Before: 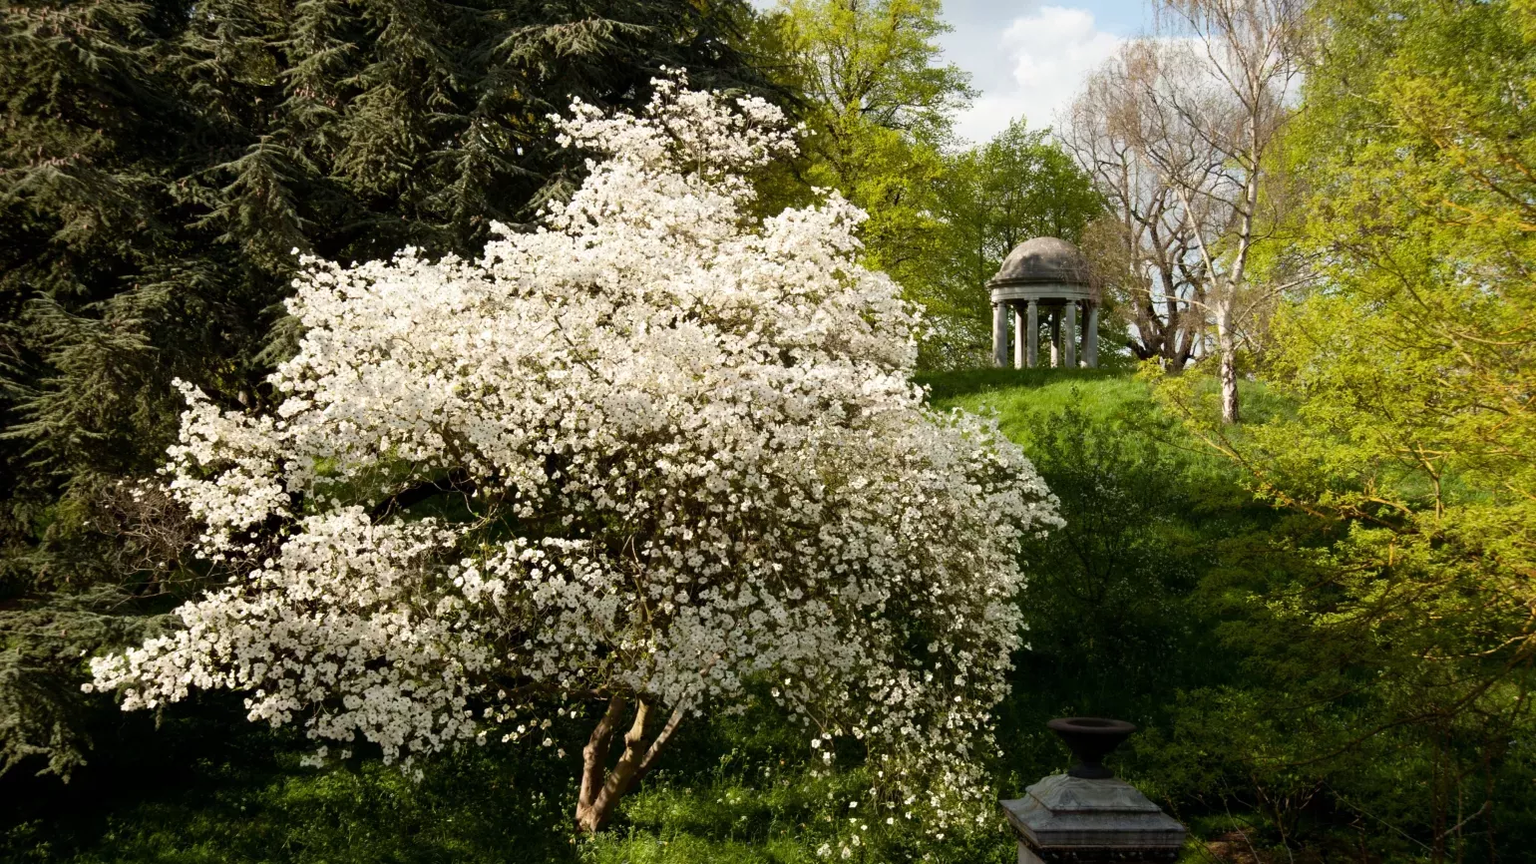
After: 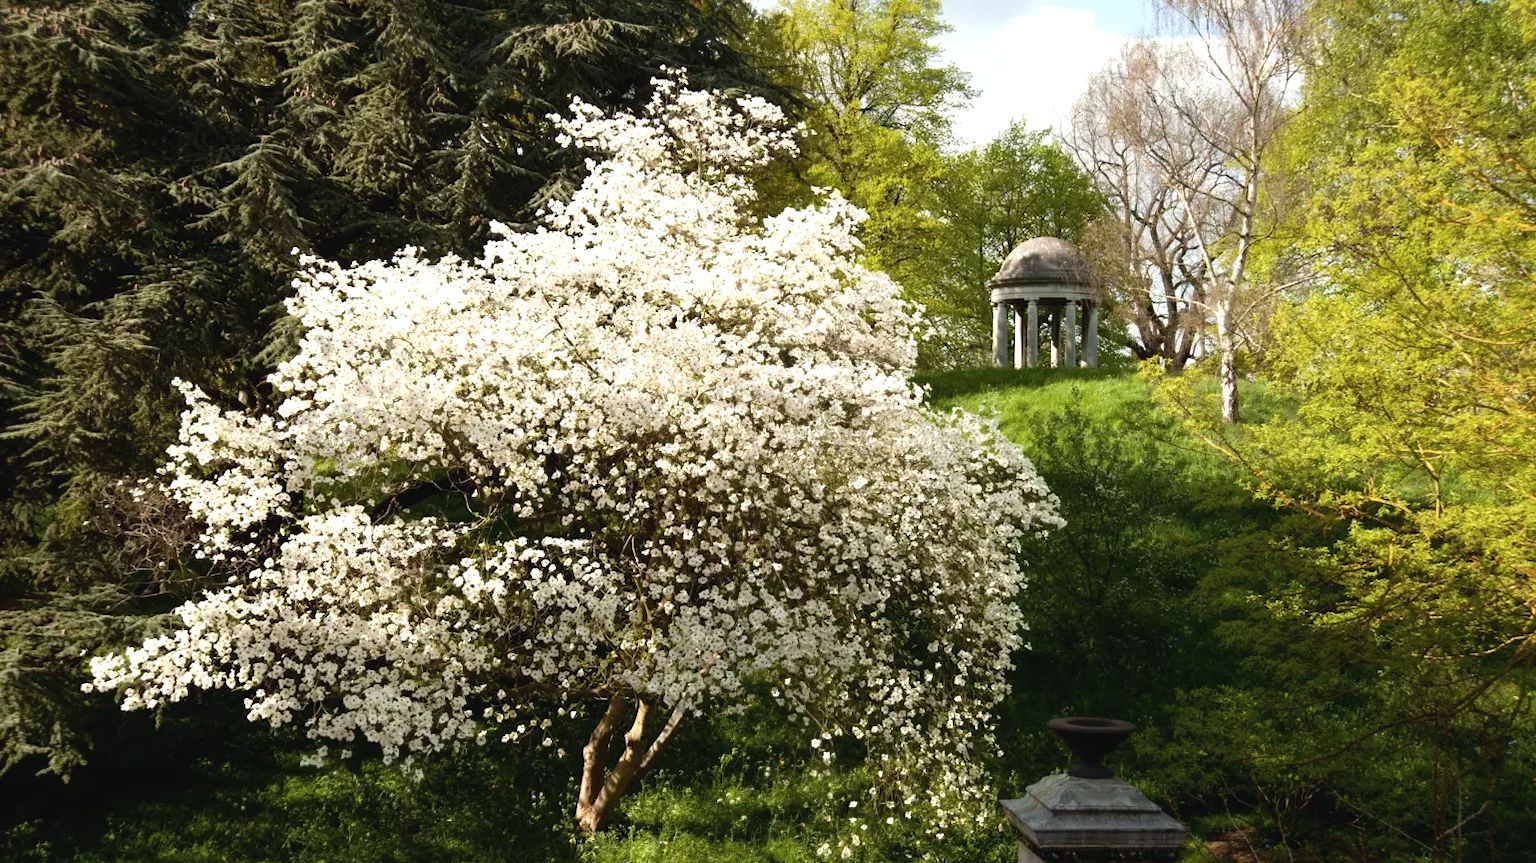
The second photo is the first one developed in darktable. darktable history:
exposure: exposure 0.6 EV, compensate exposure bias true, compensate highlight preservation false
contrast brightness saturation: contrast -0.075, brightness -0.034, saturation -0.109
